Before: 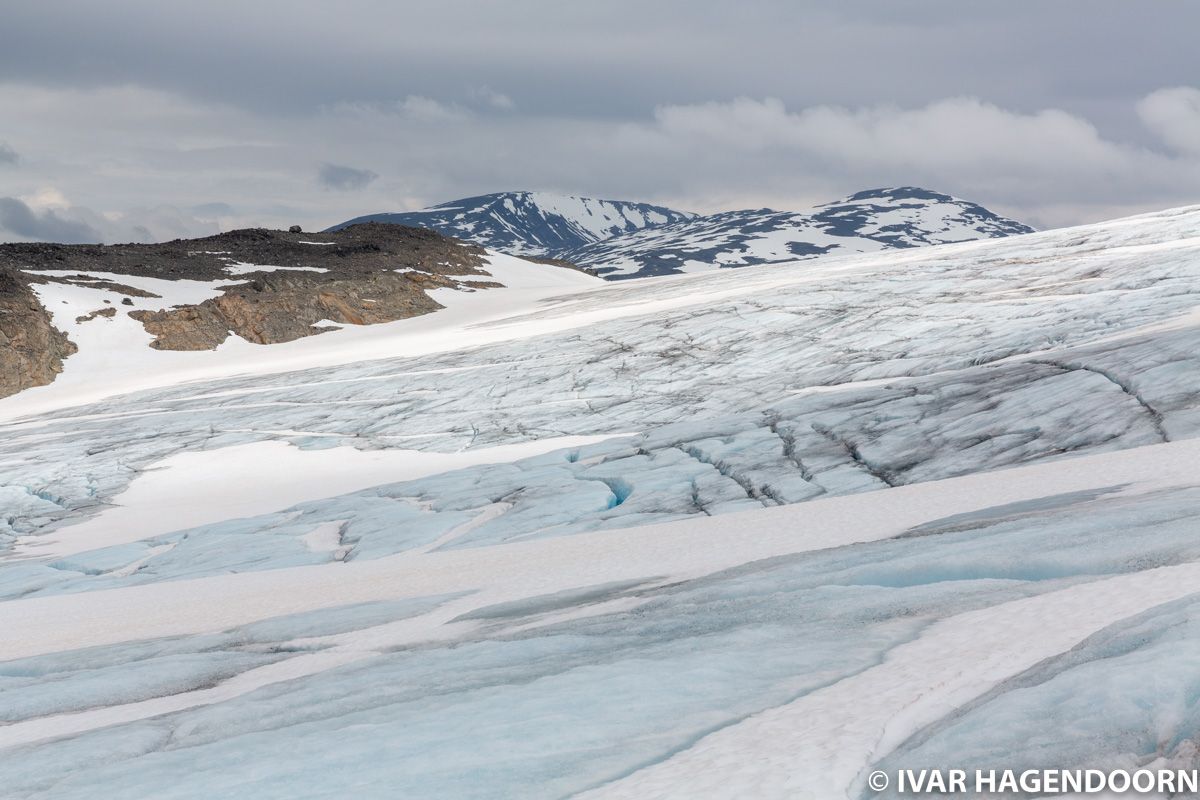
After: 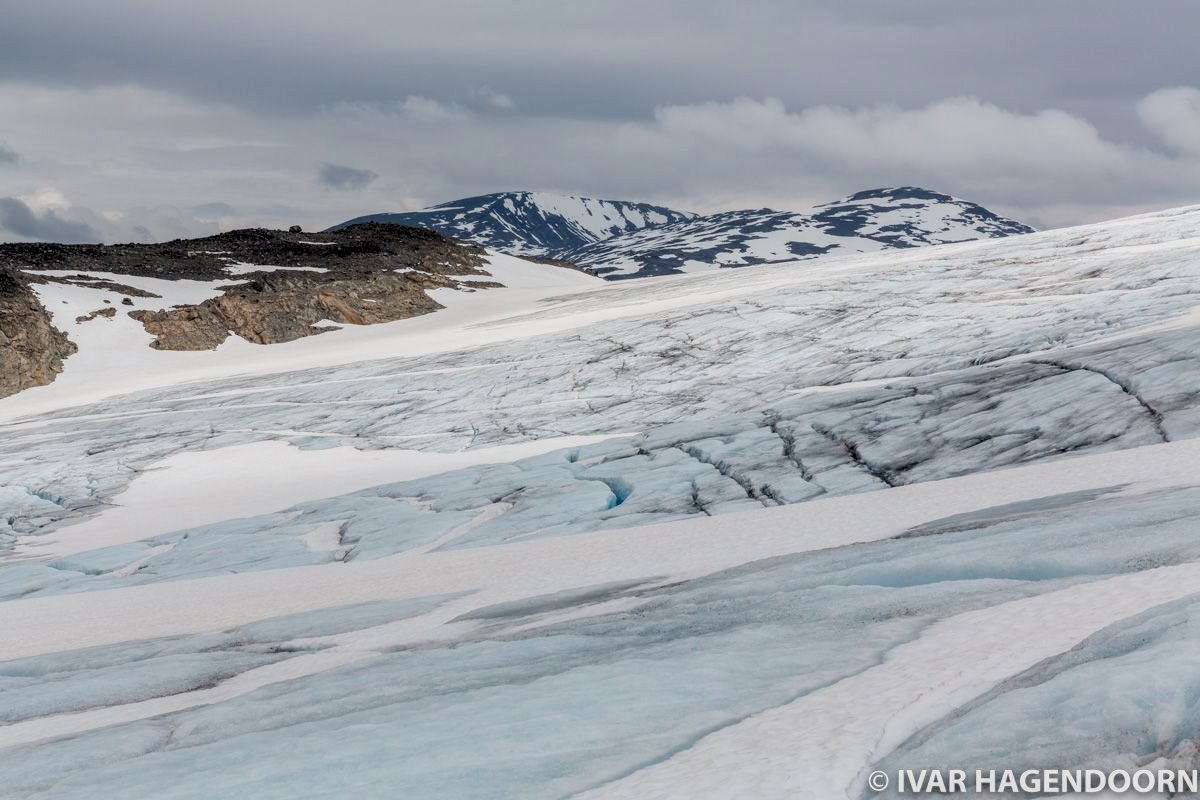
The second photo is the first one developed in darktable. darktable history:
filmic rgb: black relative exposure -7.65 EV, white relative exposure 4.56 EV, hardness 3.61, contrast 0.986, color science v6 (2022)
local contrast: detail 160%
